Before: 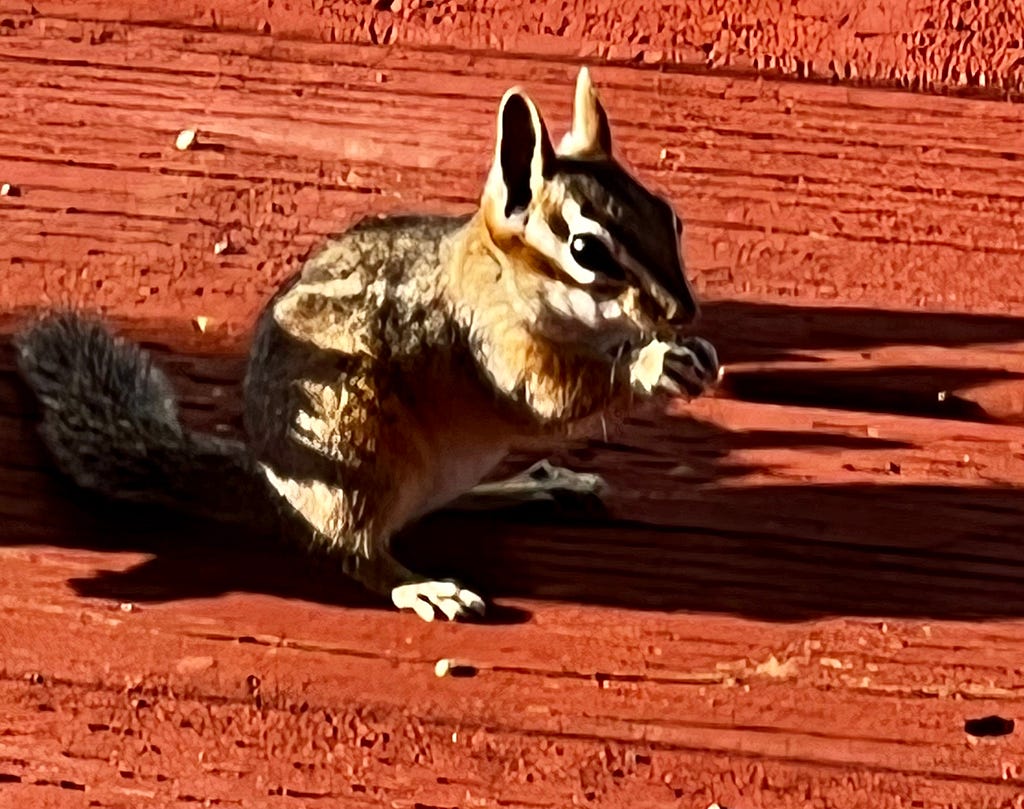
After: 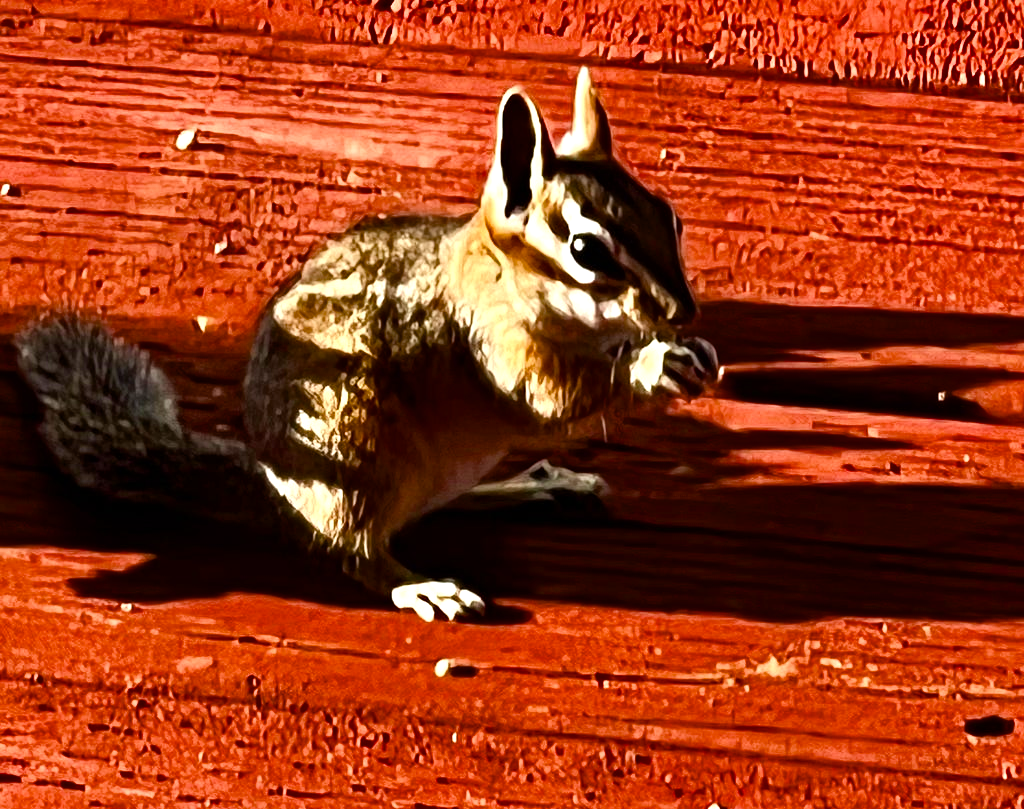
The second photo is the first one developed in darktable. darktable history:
velvia: strength 15.67%
color balance rgb: perceptual saturation grading › global saturation 9.101%, perceptual saturation grading › highlights -13.661%, perceptual saturation grading › mid-tones 14.728%, perceptual saturation grading › shadows 23.506%, perceptual brilliance grading › global brilliance 17.553%, saturation formula JzAzBz (2021)
